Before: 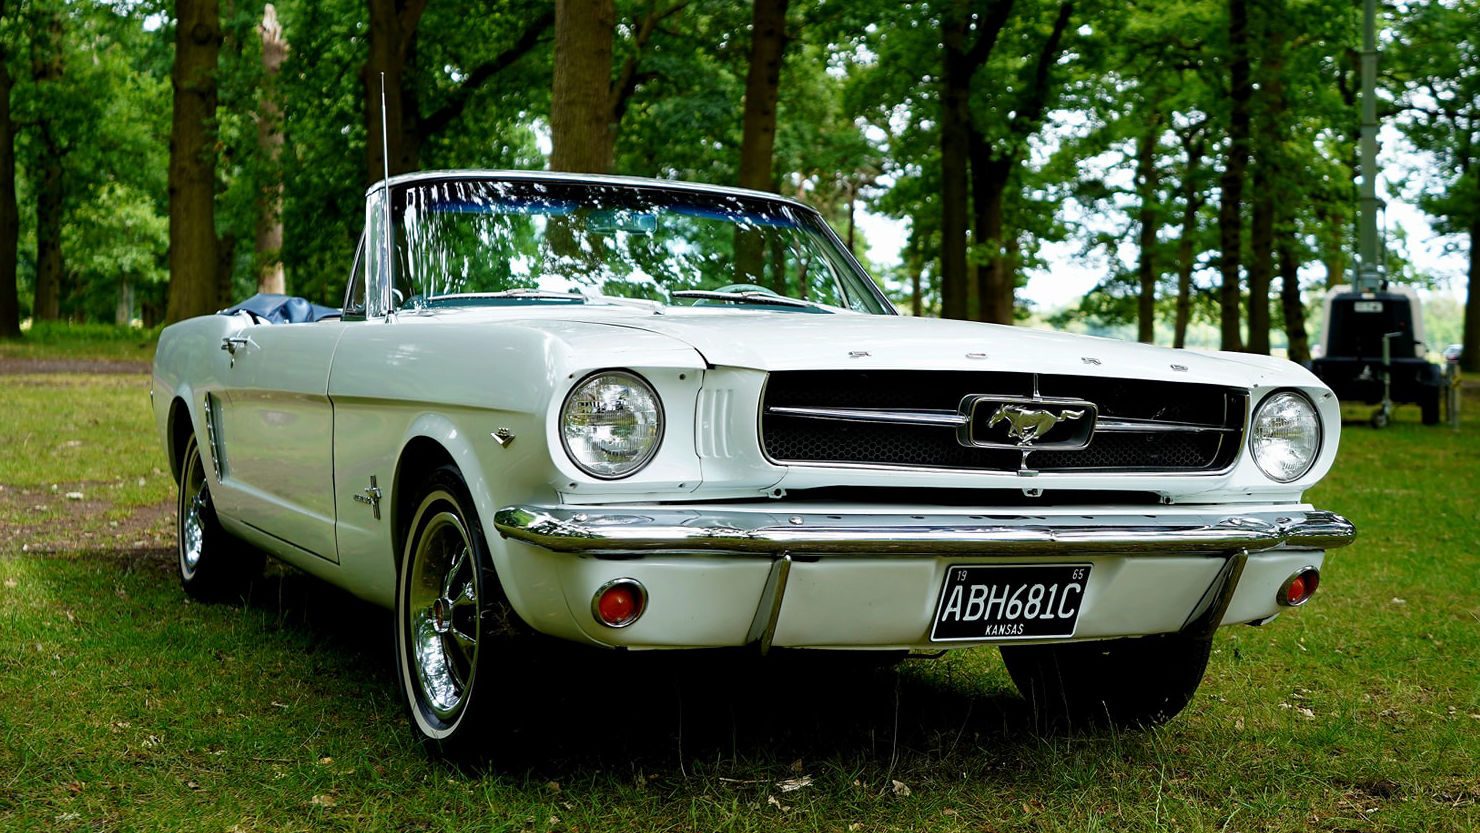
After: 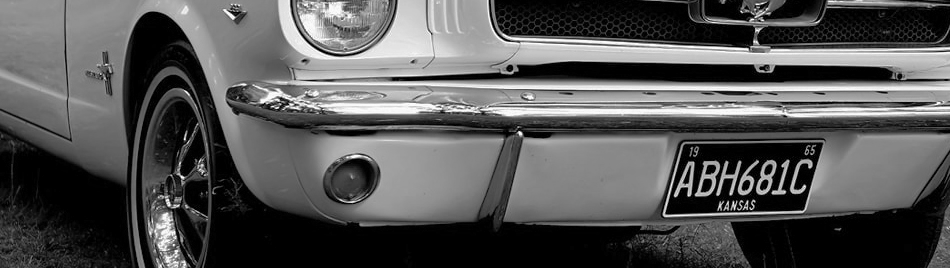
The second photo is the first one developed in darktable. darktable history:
crop: left 18.153%, top 50.962%, right 17.623%, bottom 16.805%
shadows and highlights: on, module defaults
base curve: preserve colors none
color balance rgb: perceptual saturation grading › global saturation 1.906%, perceptual saturation grading › highlights -1.292%, perceptual saturation grading › mid-tones 4.26%, perceptual saturation grading › shadows 8.242%, global vibrance 9.881%
color calibration: output gray [0.28, 0.41, 0.31, 0], illuminant as shot in camera, x 0.358, y 0.373, temperature 4628.91 K
